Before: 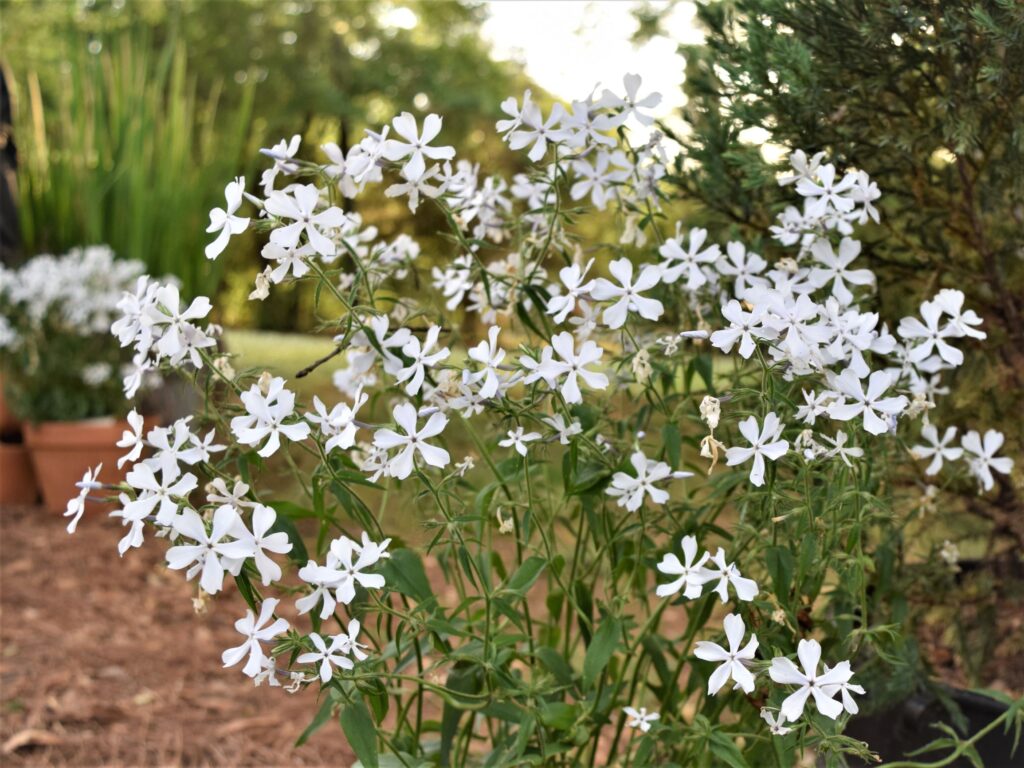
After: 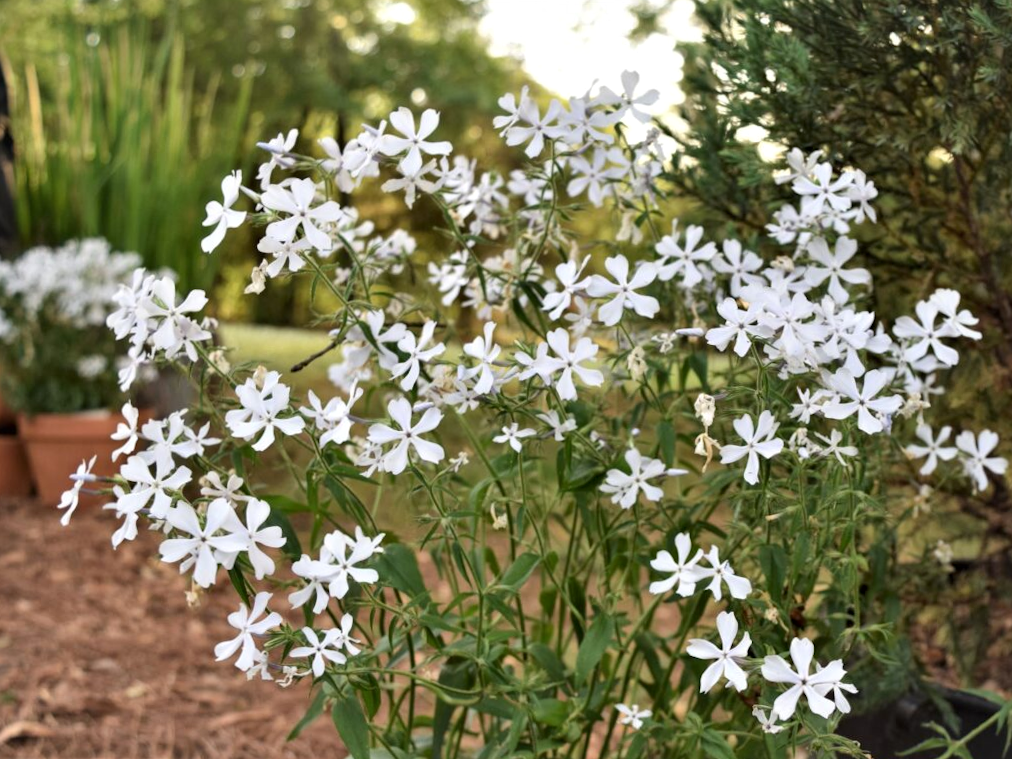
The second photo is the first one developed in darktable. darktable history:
crop and rotate: angle -0.5°
local contrast: mode bilateral grid, contrast 20, coarseness 50, detail 120%, midtone range 0.2
